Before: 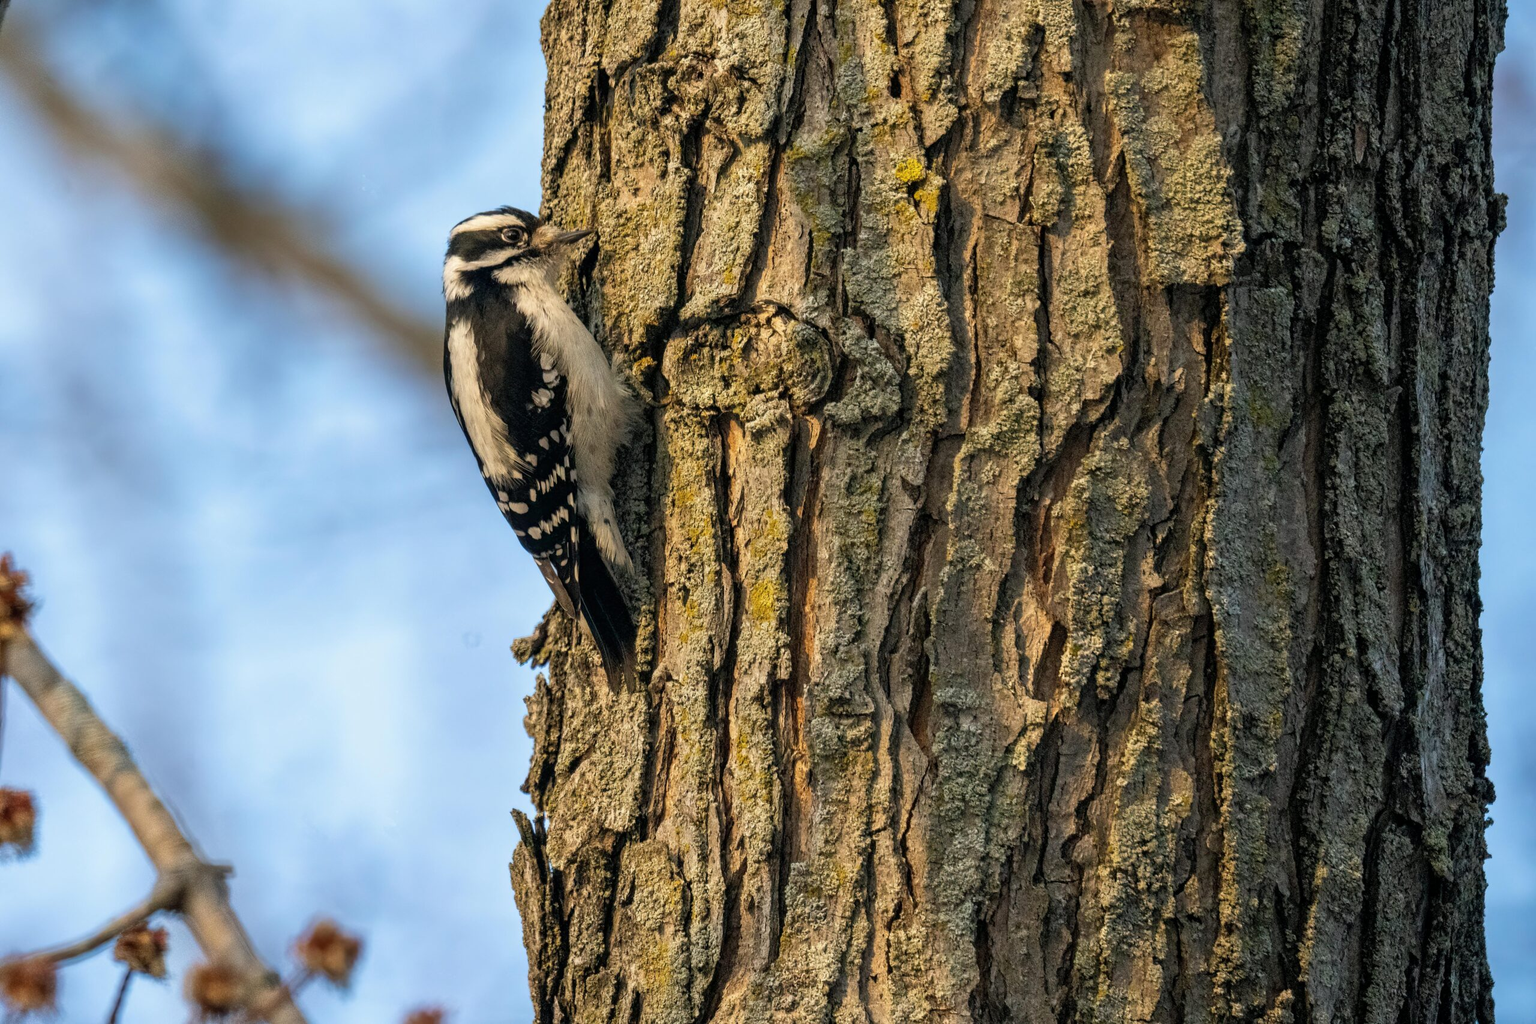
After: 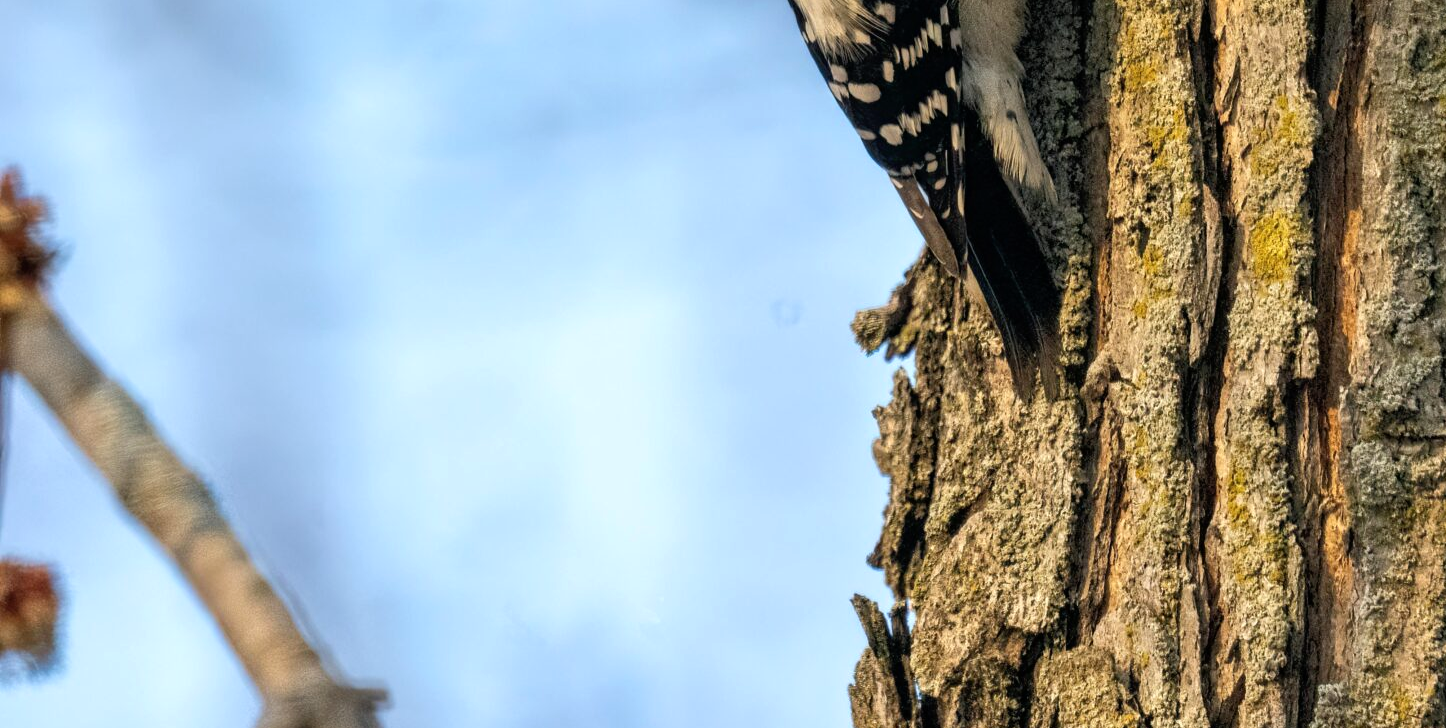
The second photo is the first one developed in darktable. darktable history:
crop: top 44.183%, right 43.49%, bottom 13.111%
exposure: exposure 0.202 EV, compensate exposure bias true, compensate highlight preservation false
tone equalizer: -8 EV -0.56 EV, edges refinement/feathering 500, mask exposure compensation -1.57 EV, preserve details no
